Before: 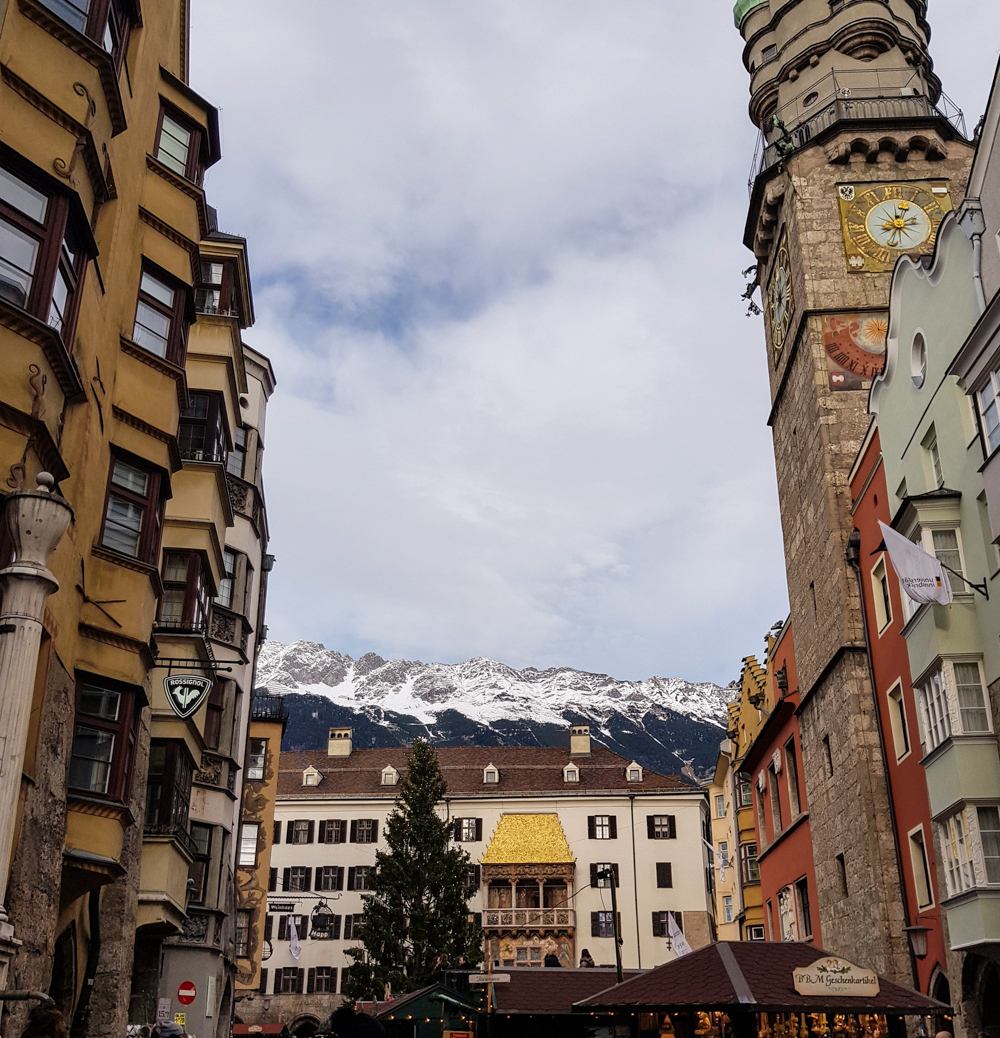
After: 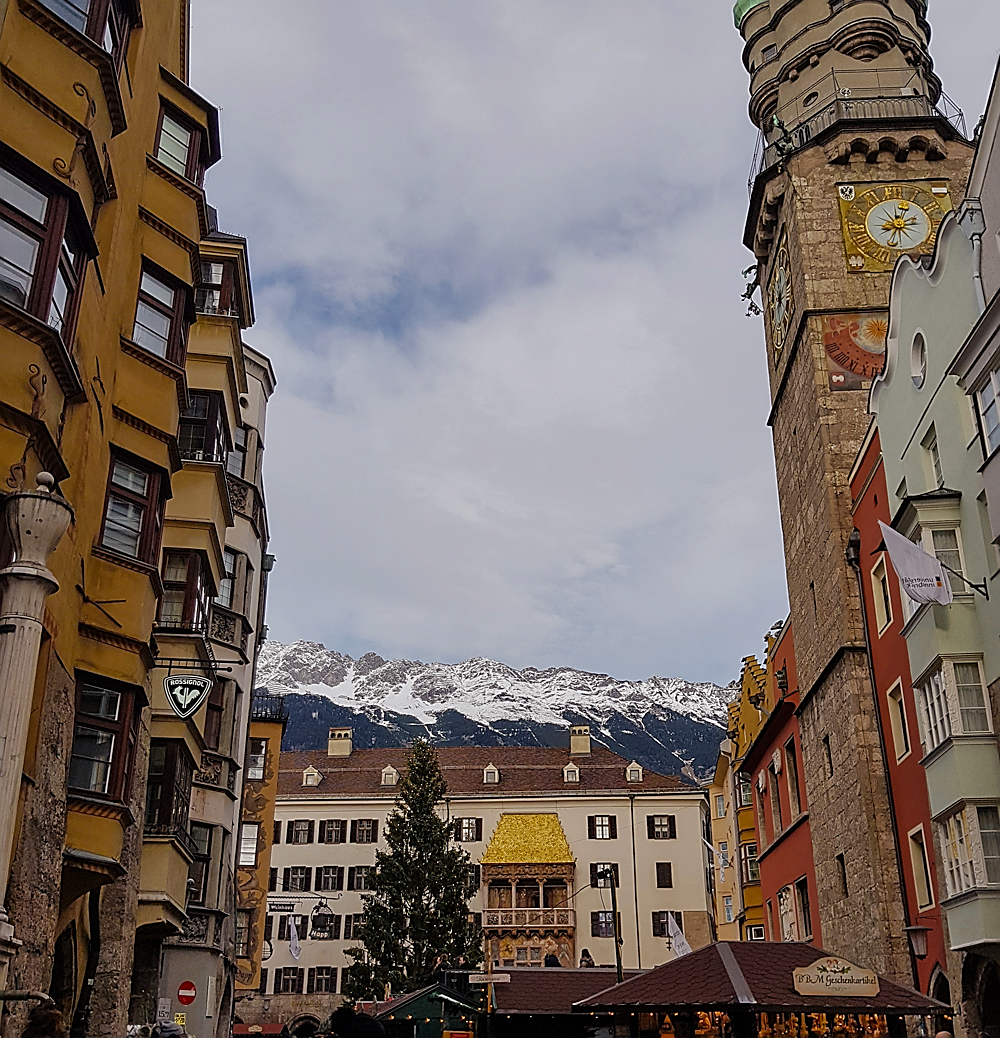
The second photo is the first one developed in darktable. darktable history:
tone equalizer: -8 EV 0.25 EV, -7 EV 0.417 EV, -6 EV 0.417 EV, -5 EV 0.25 EV, -3 EV -0.25 EV, -2 EV -0.417 EV, -1 EV -0.417 EV, +0 EV -0.25 EV, edges refinement/feathering 500, mask exposure compensation -1.57 EV, preserve details guided filter
sharpen: radius 1.4, amount 1.25, threshold 0.7
color zones: curves: ch0 [(0.11, 0.396) (0.195, 0.36) (0.25, 0.5) (0.303, 0.412) (0.357, 0.544) (0.75, 0.5) (0.967, 0.328)]; ch1 [(0, 0.468) (0.112, 0.512) (0.202, 0.6) (0.25, 0.5) (0.307, 0.352) (0.357, 0.544) (0.75, 0.5) (0.963, 0.524)]
